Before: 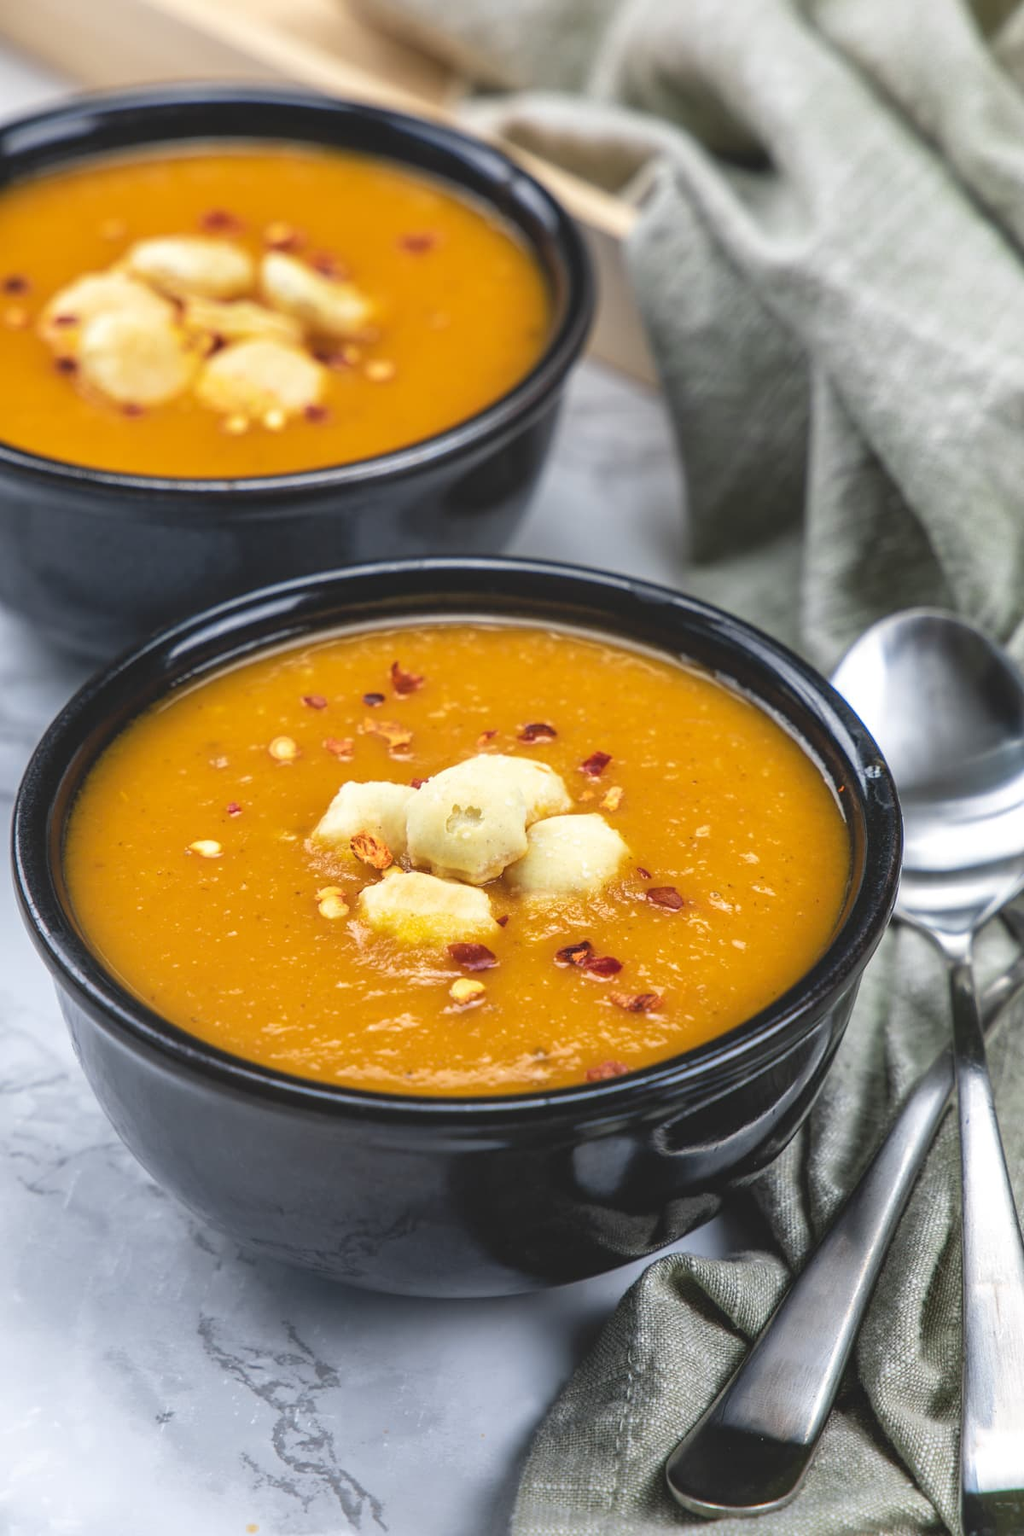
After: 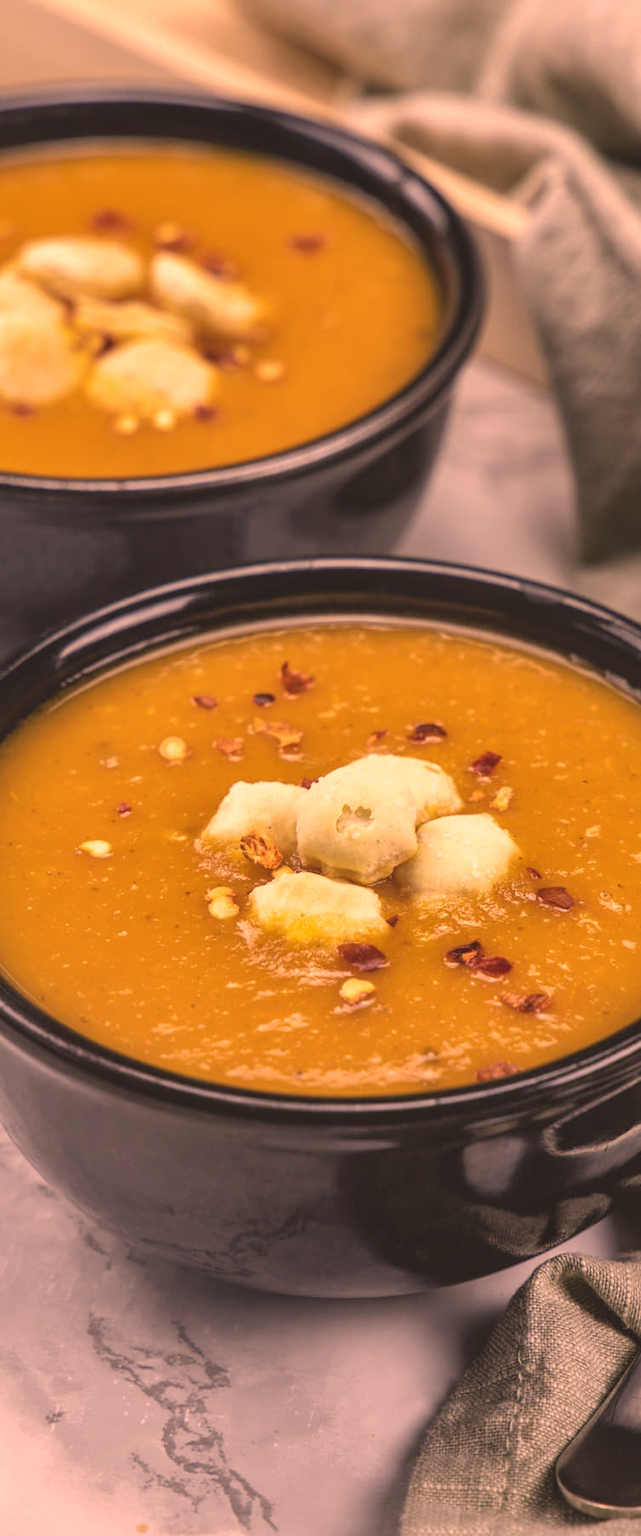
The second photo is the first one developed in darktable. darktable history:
shadows and highlights: shadows 30.19
crop: left 10.8%, right 26.523%
color correction: highlights a* 39.51, highlights b* 39.97, saturation 0.691
local contrast: highlights 103%, shadows 98%, detail 120%, midtone range 0.2
